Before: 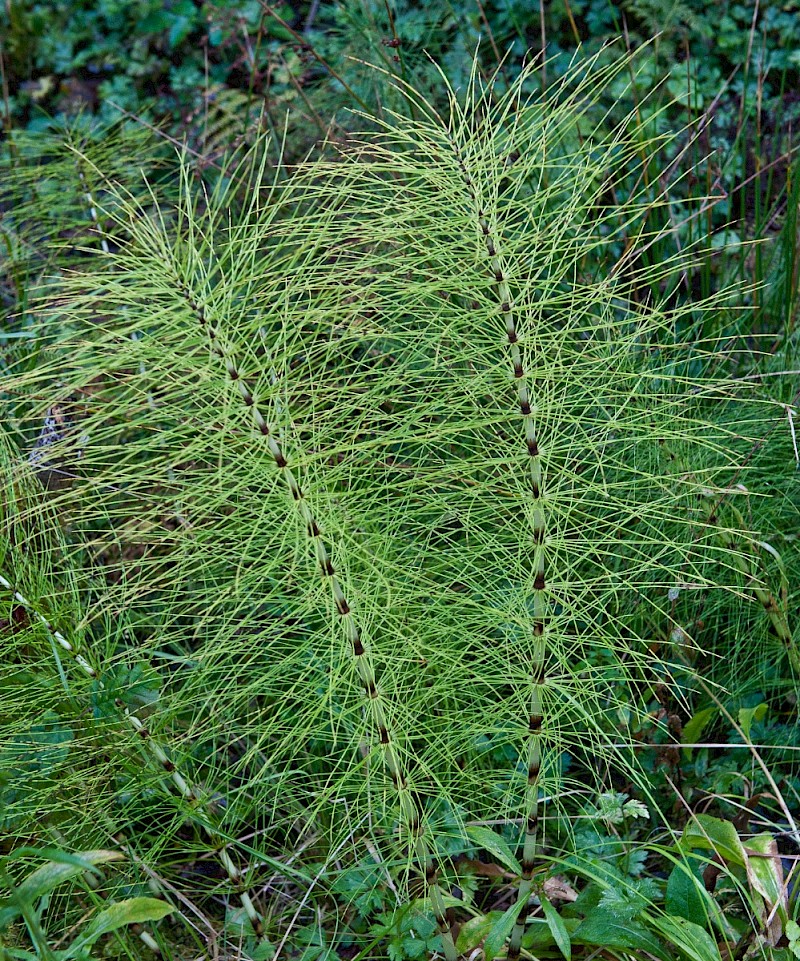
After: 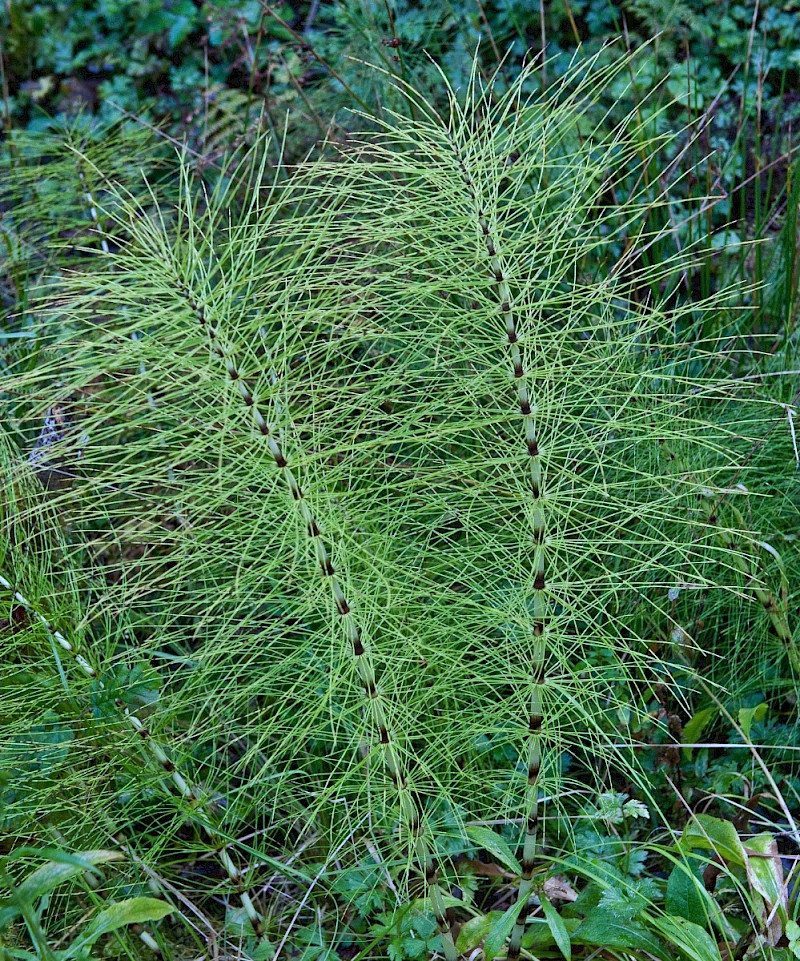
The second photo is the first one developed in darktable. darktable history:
shadows and highlights: radius 133.83, soften with gaussian
white balance: red 0.931, blue 1.11
